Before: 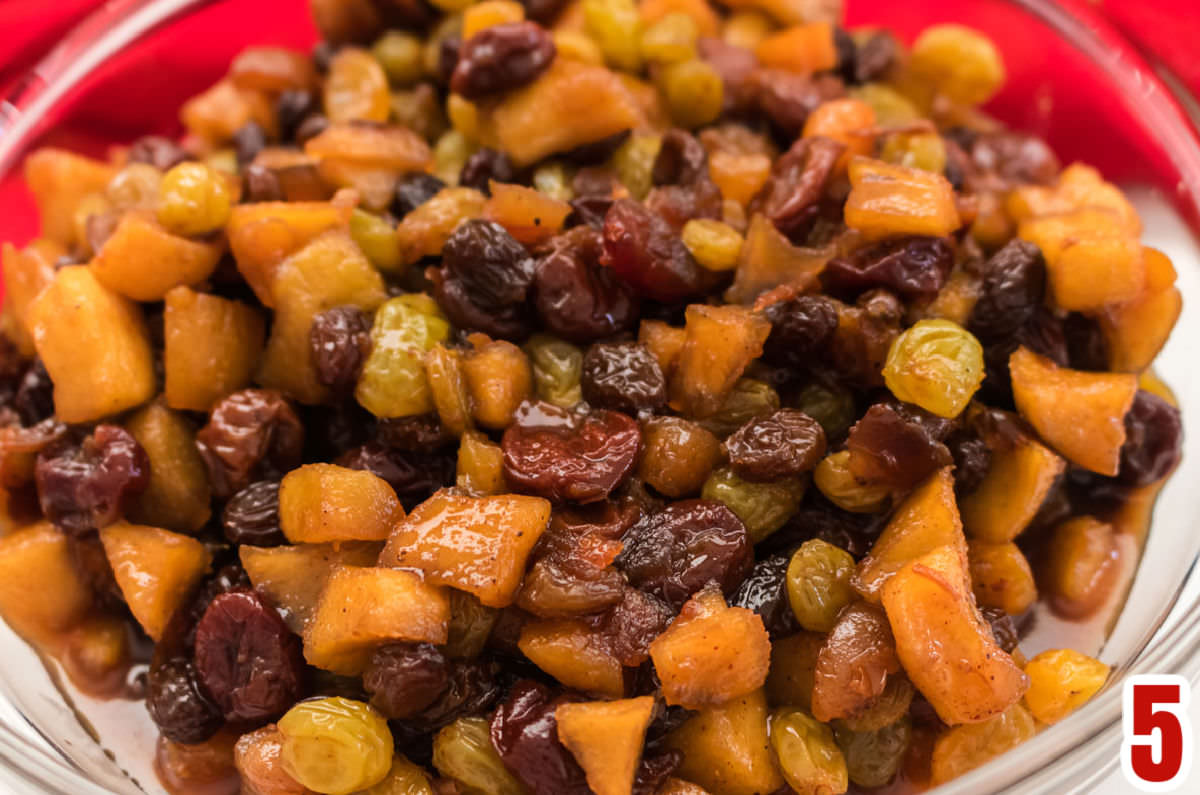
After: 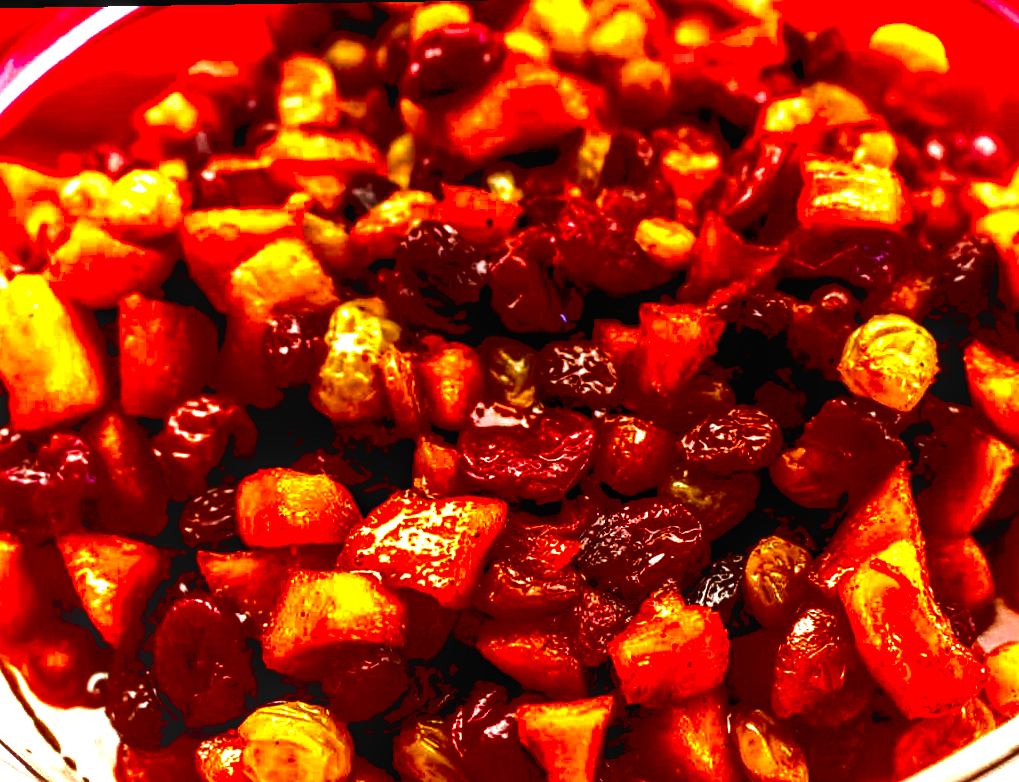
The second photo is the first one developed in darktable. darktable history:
crop and rotate: angle 0.903°, left 4.267%, top 1.175%, right 11.608%, bottom 2.67%
local contrast: detail 130%
shadows and highlights: shadows 37.51, highlights -27.69, soften with gaussian
color balance rgb: shadows lift › luminance -9.612%, linear chroma grading › global chroma 1.919%, linear chroma grading › mid-tones -0.795%, perceptual saturation grading › global saturation 2.334%, perceptual brilliance grading › global brilliance 17.817%
color zones: curves: ch0 [(0, 0.5) (0.143, 0.5) (0.286, 0.456) (0.429, 0.5) (0.571, 0.5) (0.714, 0.5) (0.857, 0.5) (1, 0.5)]; ch1 [(0, 0.5) (0.143, 0.5) (0.286, 0.422) (0.429, 0.5) (0.571, 0.5) (0.714, 0.5) (0.857, 0.5) (1, 0.5)]
exposure: black level correction 0.012, exposure 0.698 EV, compensate highlight preservation false
contrast brightness saturation: brightness -0.996, saturation 0.997
